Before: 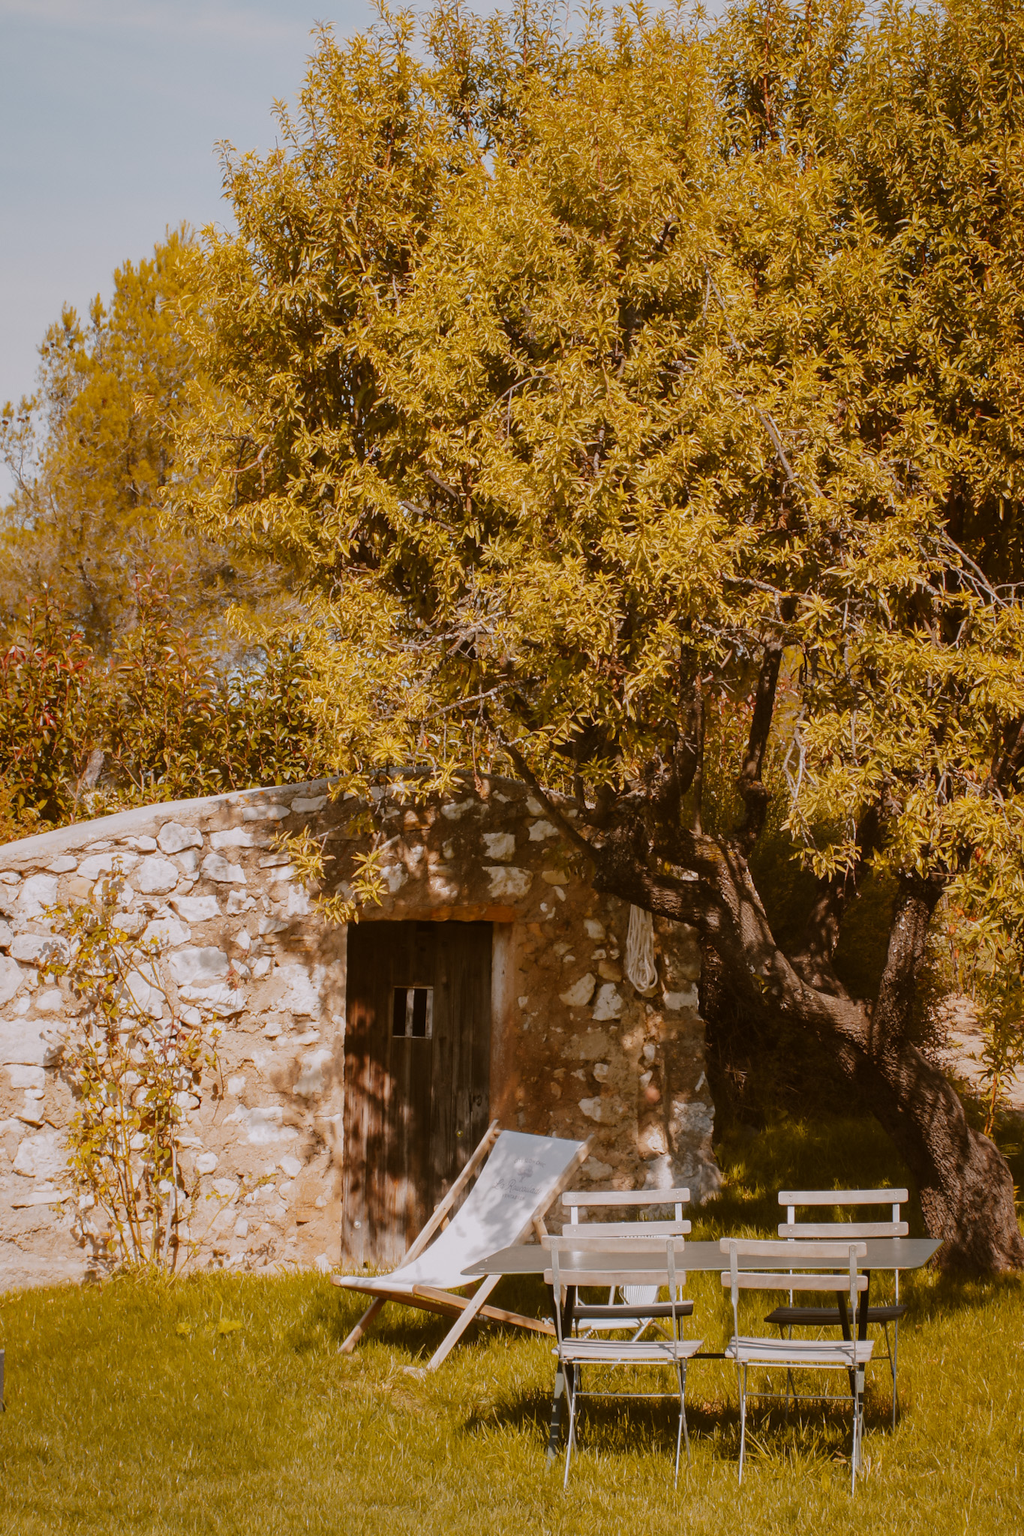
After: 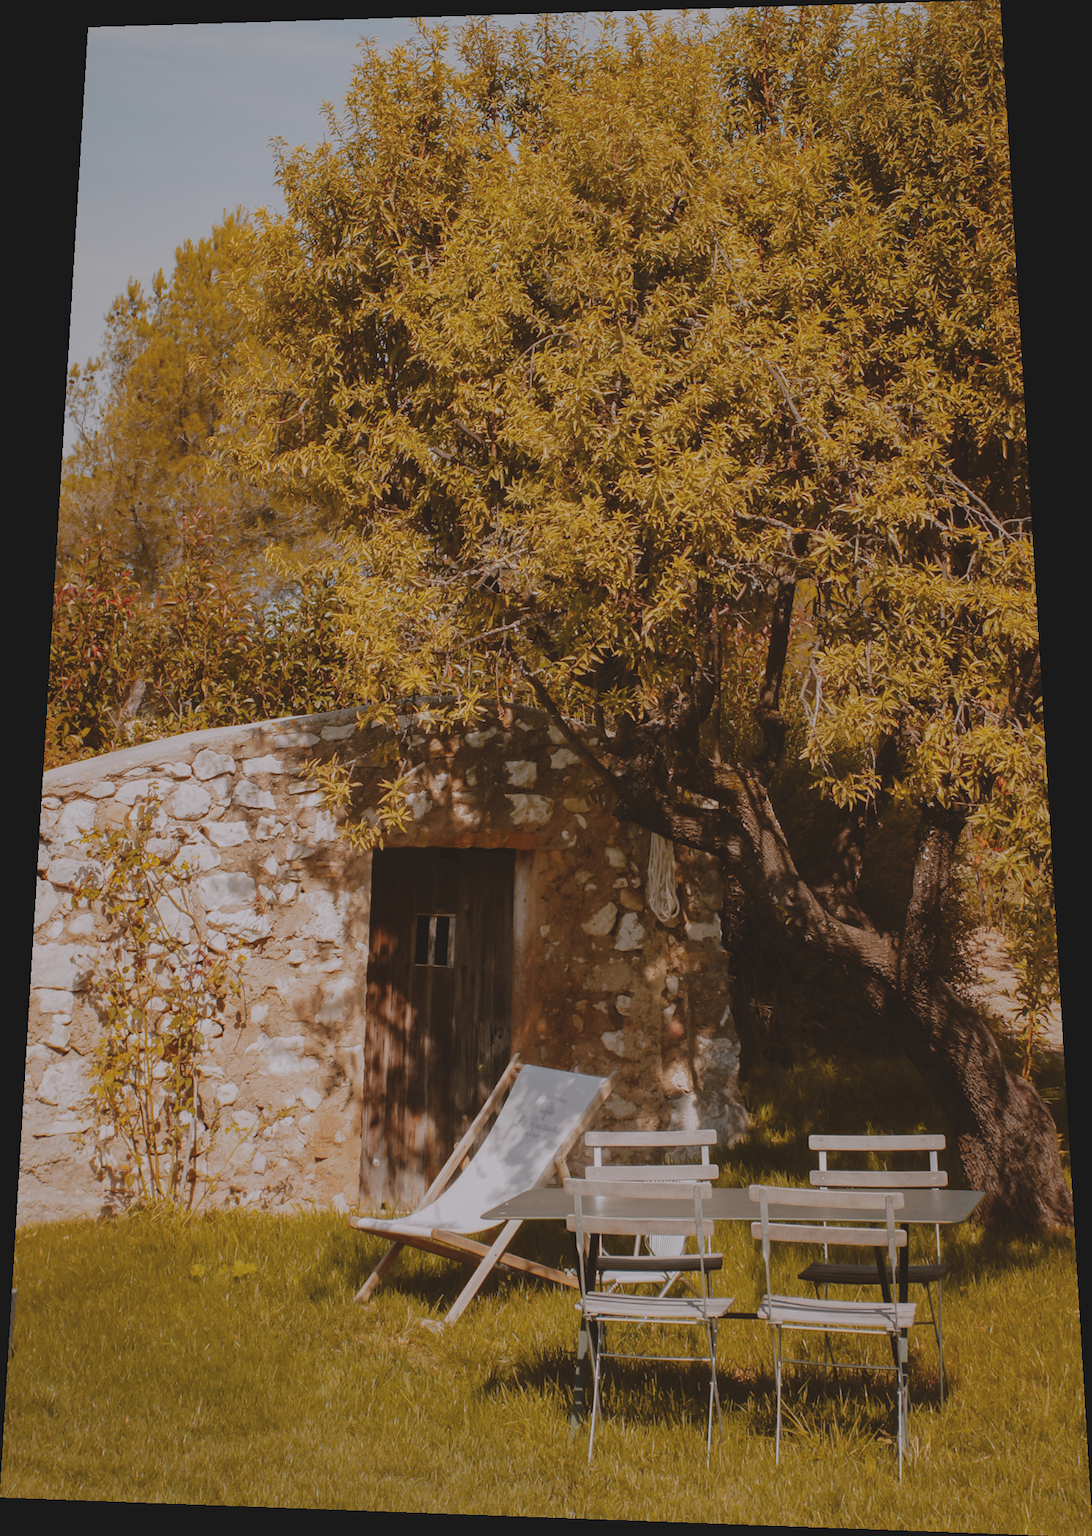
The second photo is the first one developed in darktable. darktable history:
rotate and perspective: rotation 0.128°, lens shift (vertical) -0.181, lens shift (horizontal) -0.044, shear 0.001, automatic cropping off
exposure: black level correction -0.015, exposure -0.5 EV, compensate highlight preservation false
